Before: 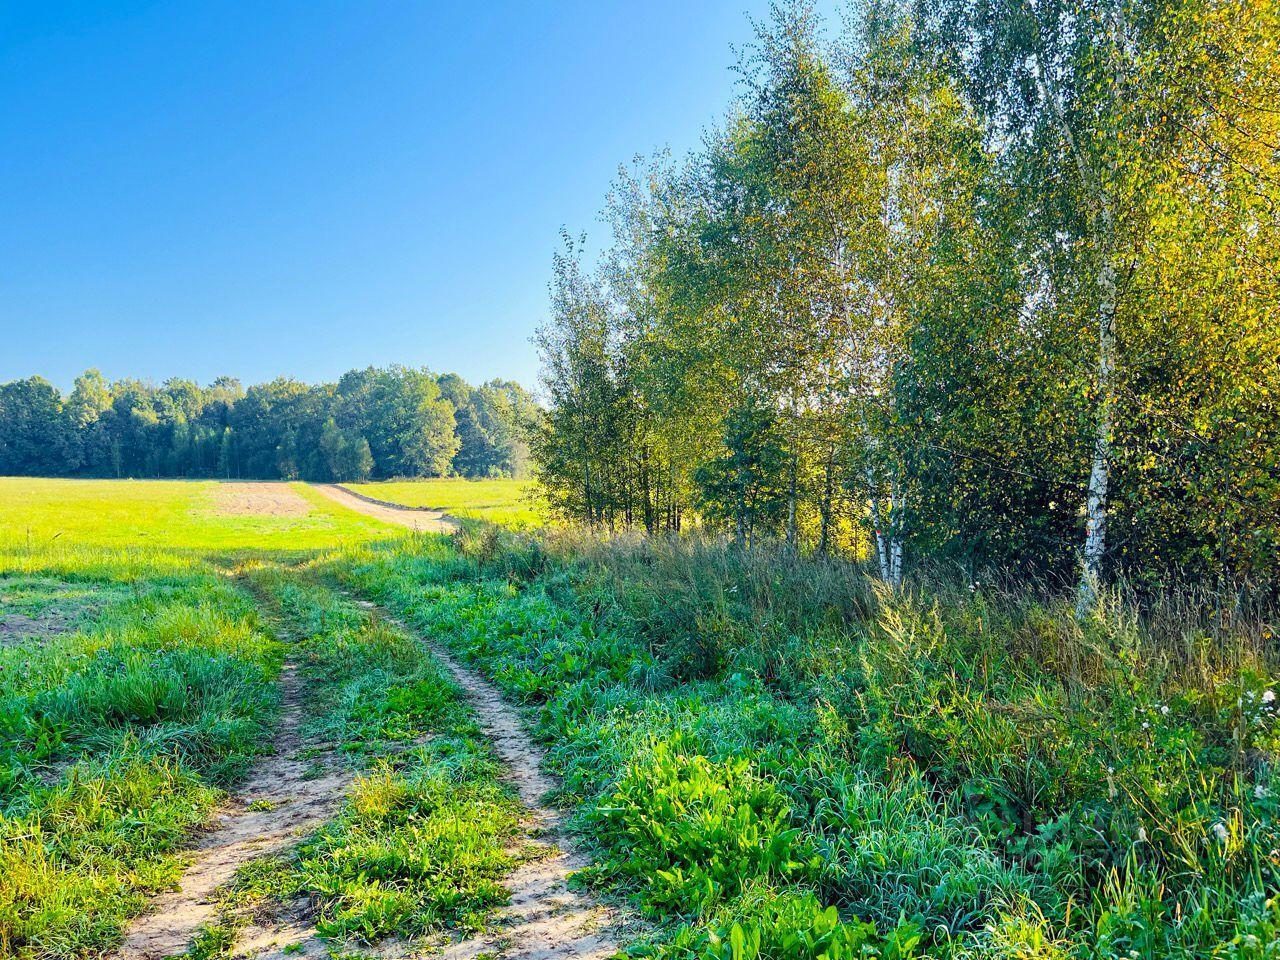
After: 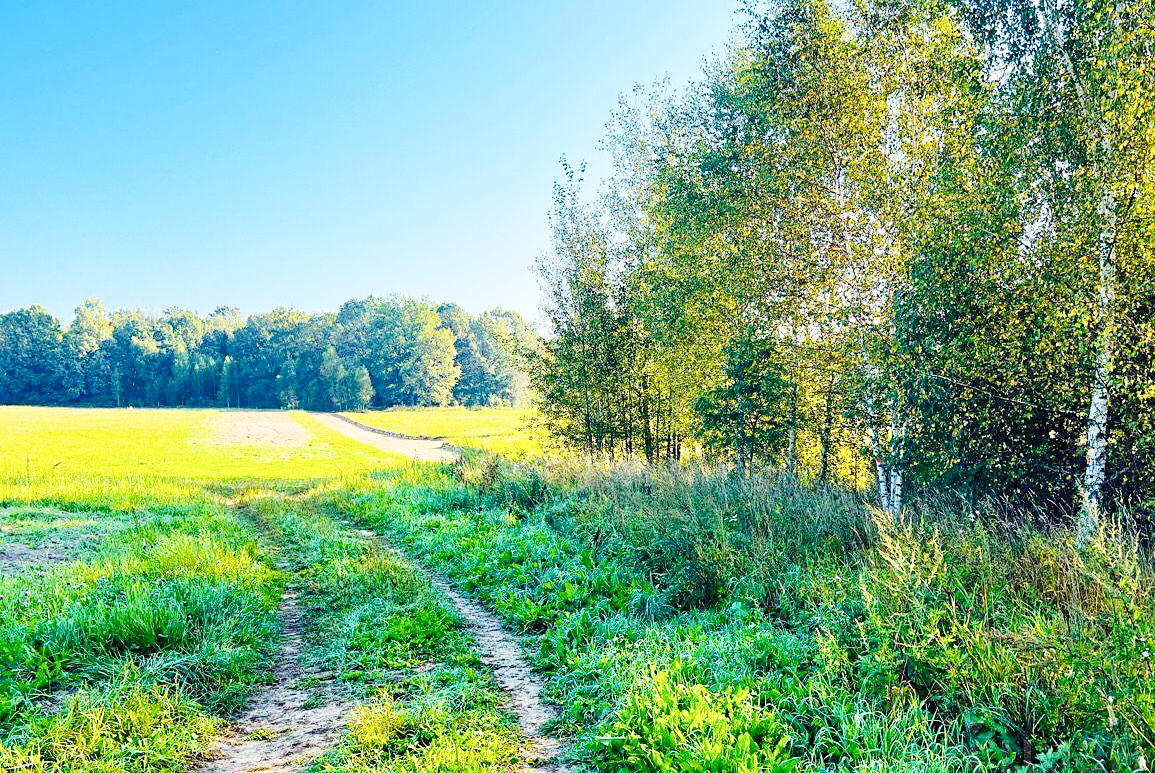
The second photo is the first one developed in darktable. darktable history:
crop: top 7.42%, right 9.72%, bottom 11.966%
sharpen: amount 0.206
base curve: curves: ch0 [(0, 0) (0.028, 0.03) (0.121, 0.232) (0.46, 0.748) (0.859, 0.968) (1, 1)], preserve colors none
